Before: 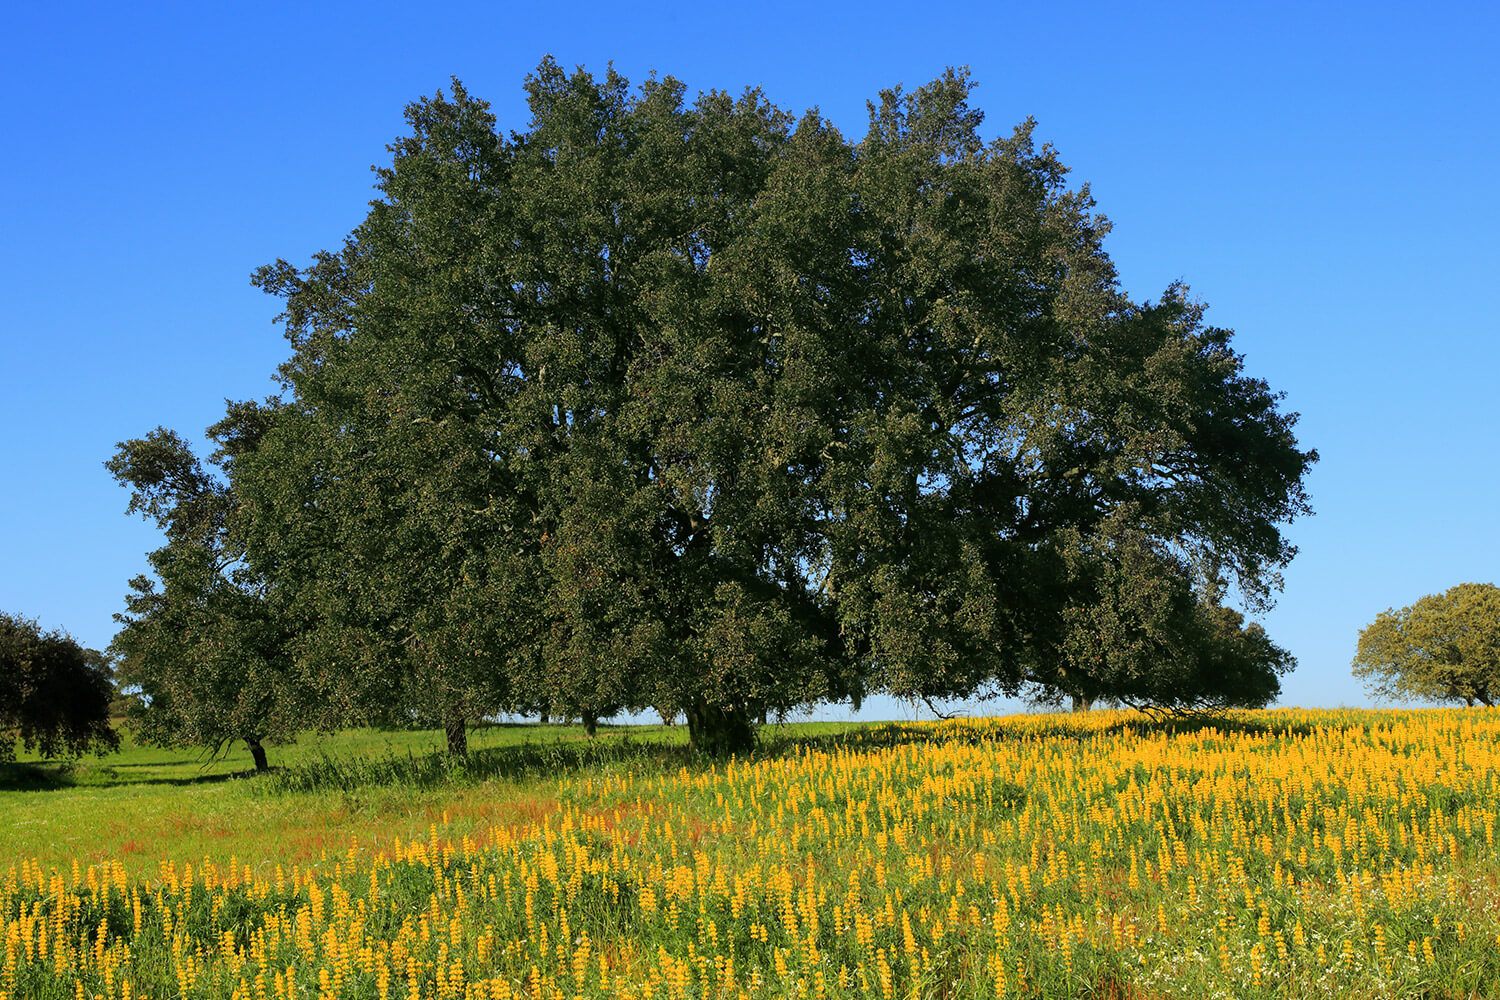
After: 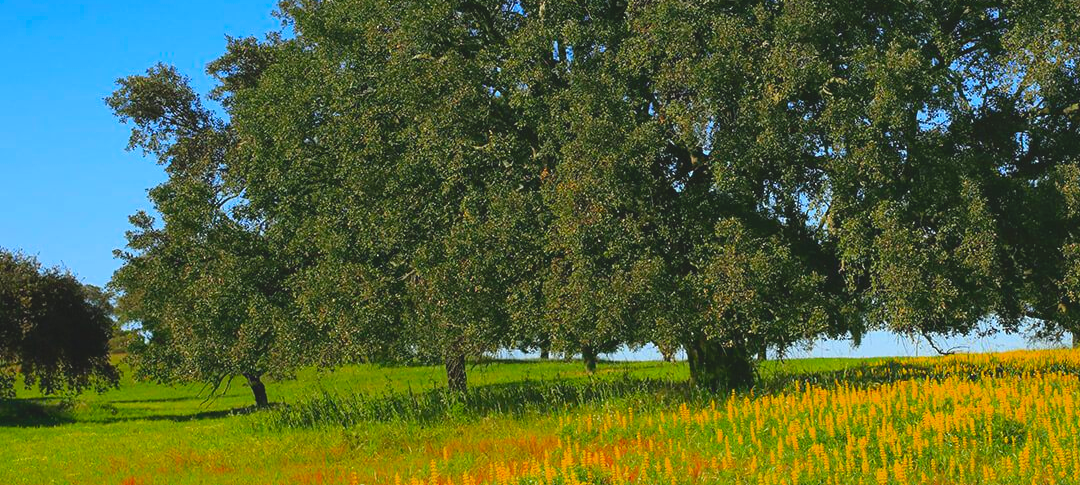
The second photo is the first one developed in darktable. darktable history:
contrast brightness saturation: contrast -0.19, saturation 0.19
color zones: curves: ch0 [(0, 0.444) (0.143, 0.442) (0.286, 0.441) (0.429, 0.441) (0.571, 0.441) (0.714, 0.441) (0.857, 0.442) (1, 0.444)]
exposure: exposure 0.6 EV, compensate highlight preservation false
crop: top 36.498%, right 27.964%, bottom 14.995%
